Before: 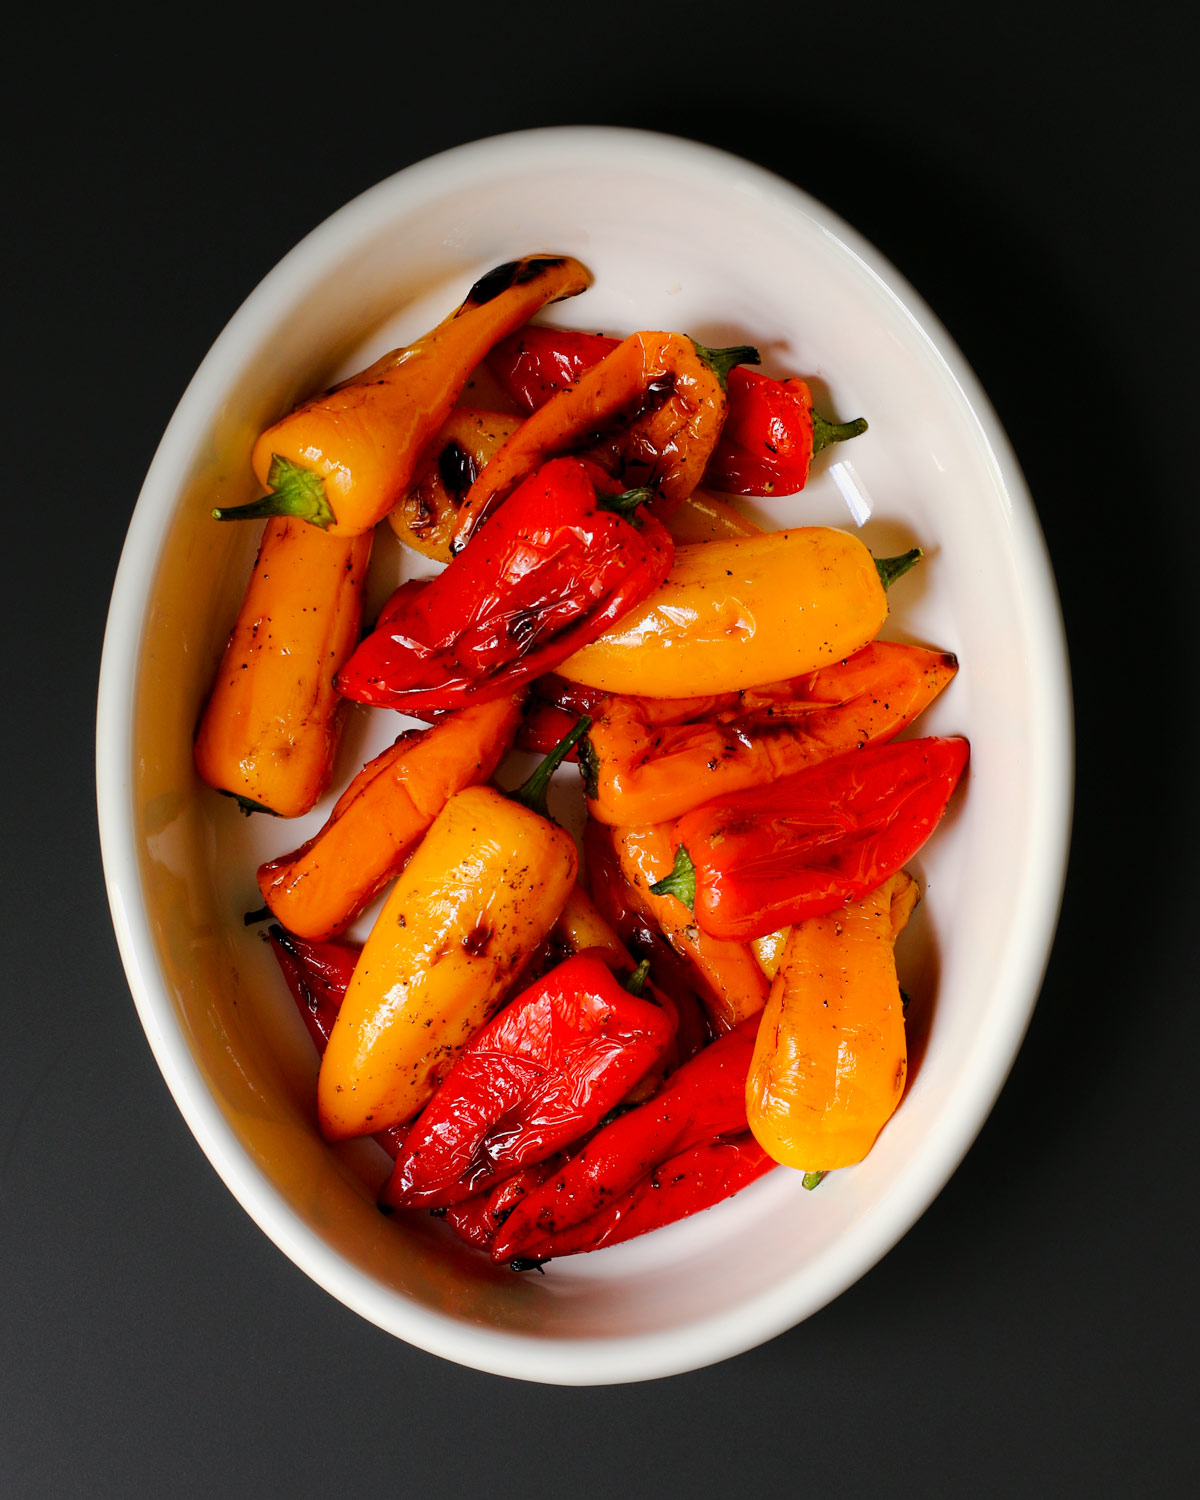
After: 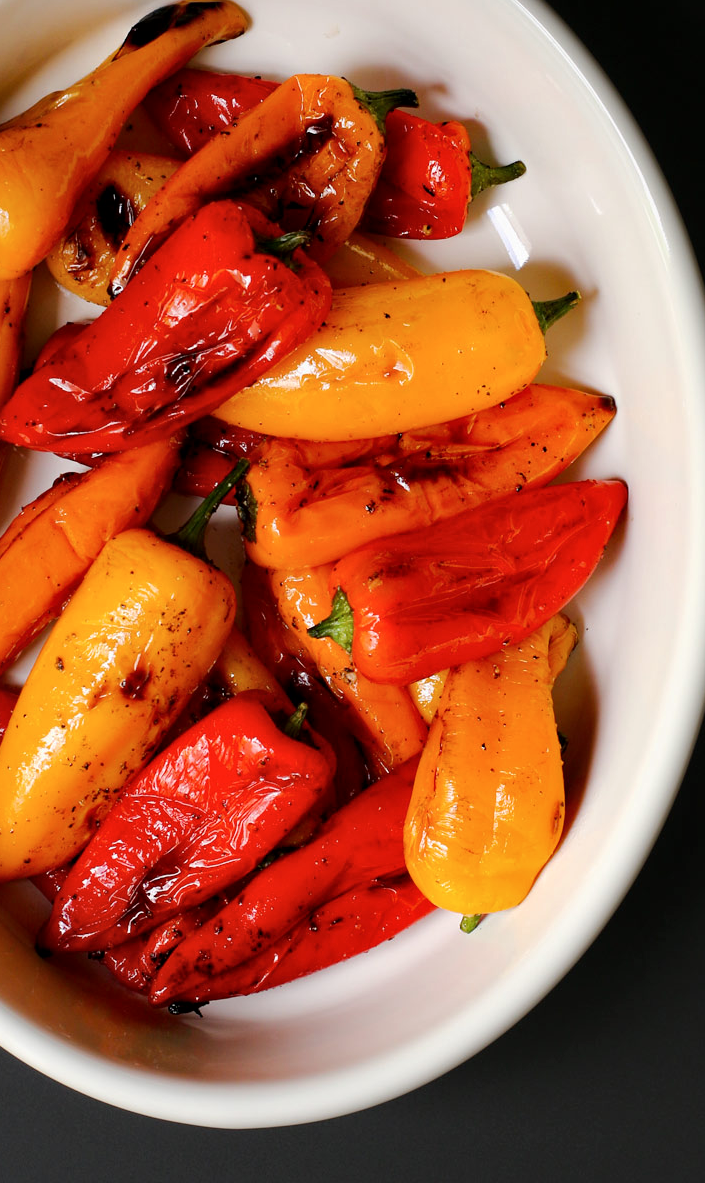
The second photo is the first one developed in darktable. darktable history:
contrast brightness saturation: saturation -0.045
crop and rotate: left 28.515%, top 17.18%, right 12.652%, bottom 3.95%
local contrast: mode bilateral grid, contrast 20, coarseness 49, detail 120%, midtone range 0.2
